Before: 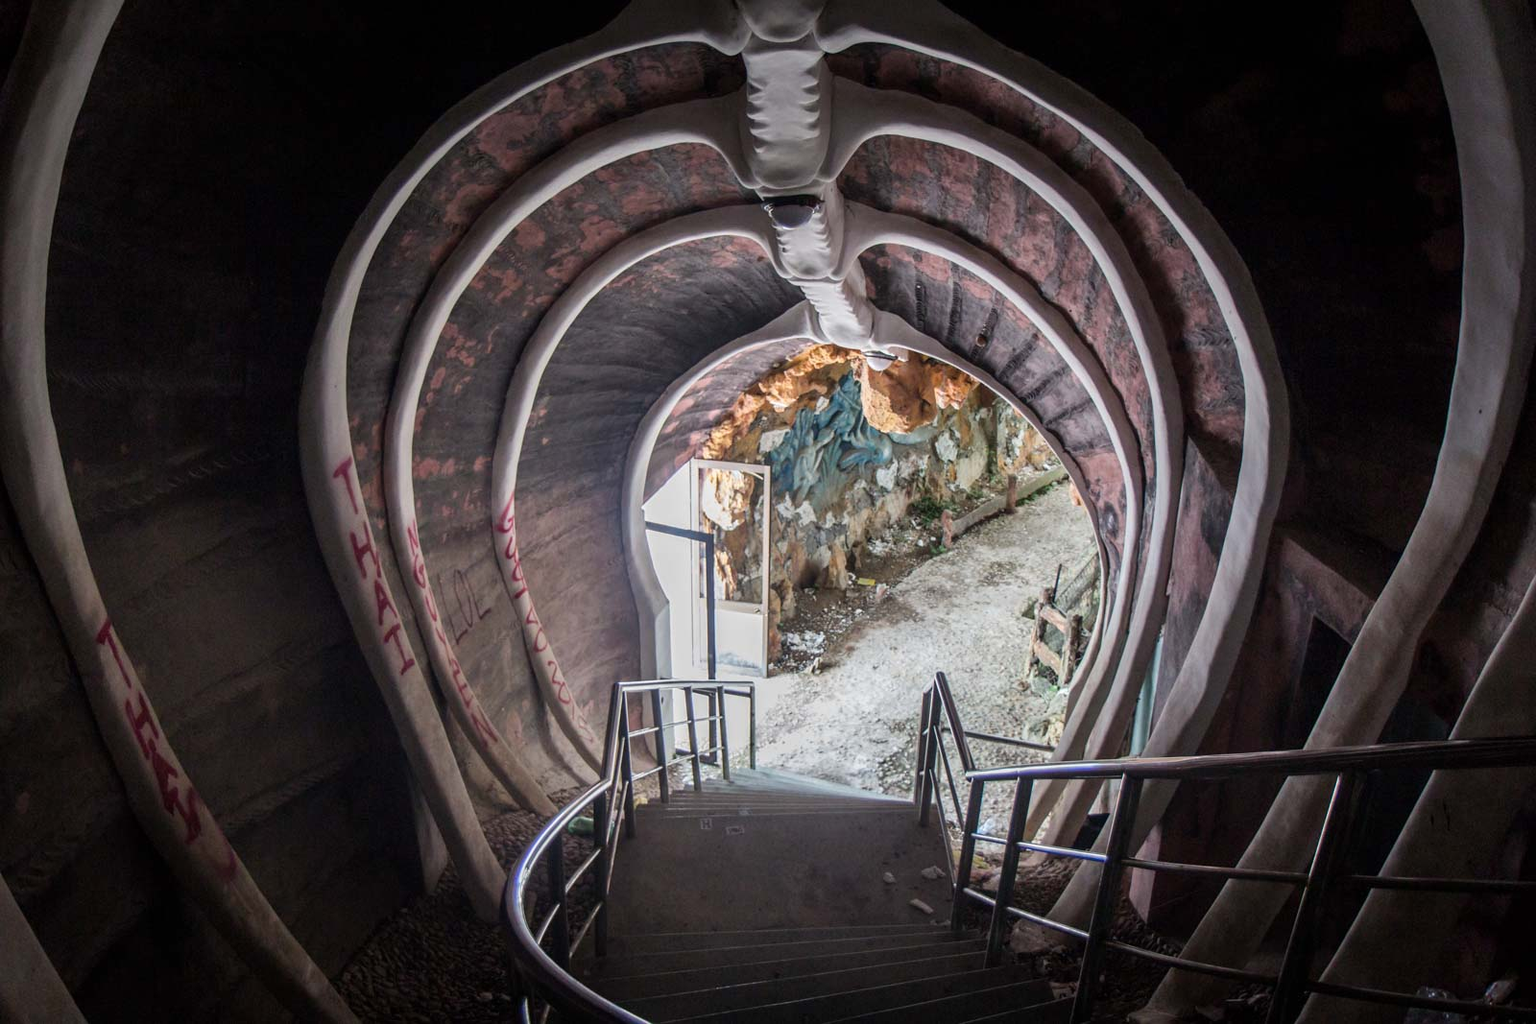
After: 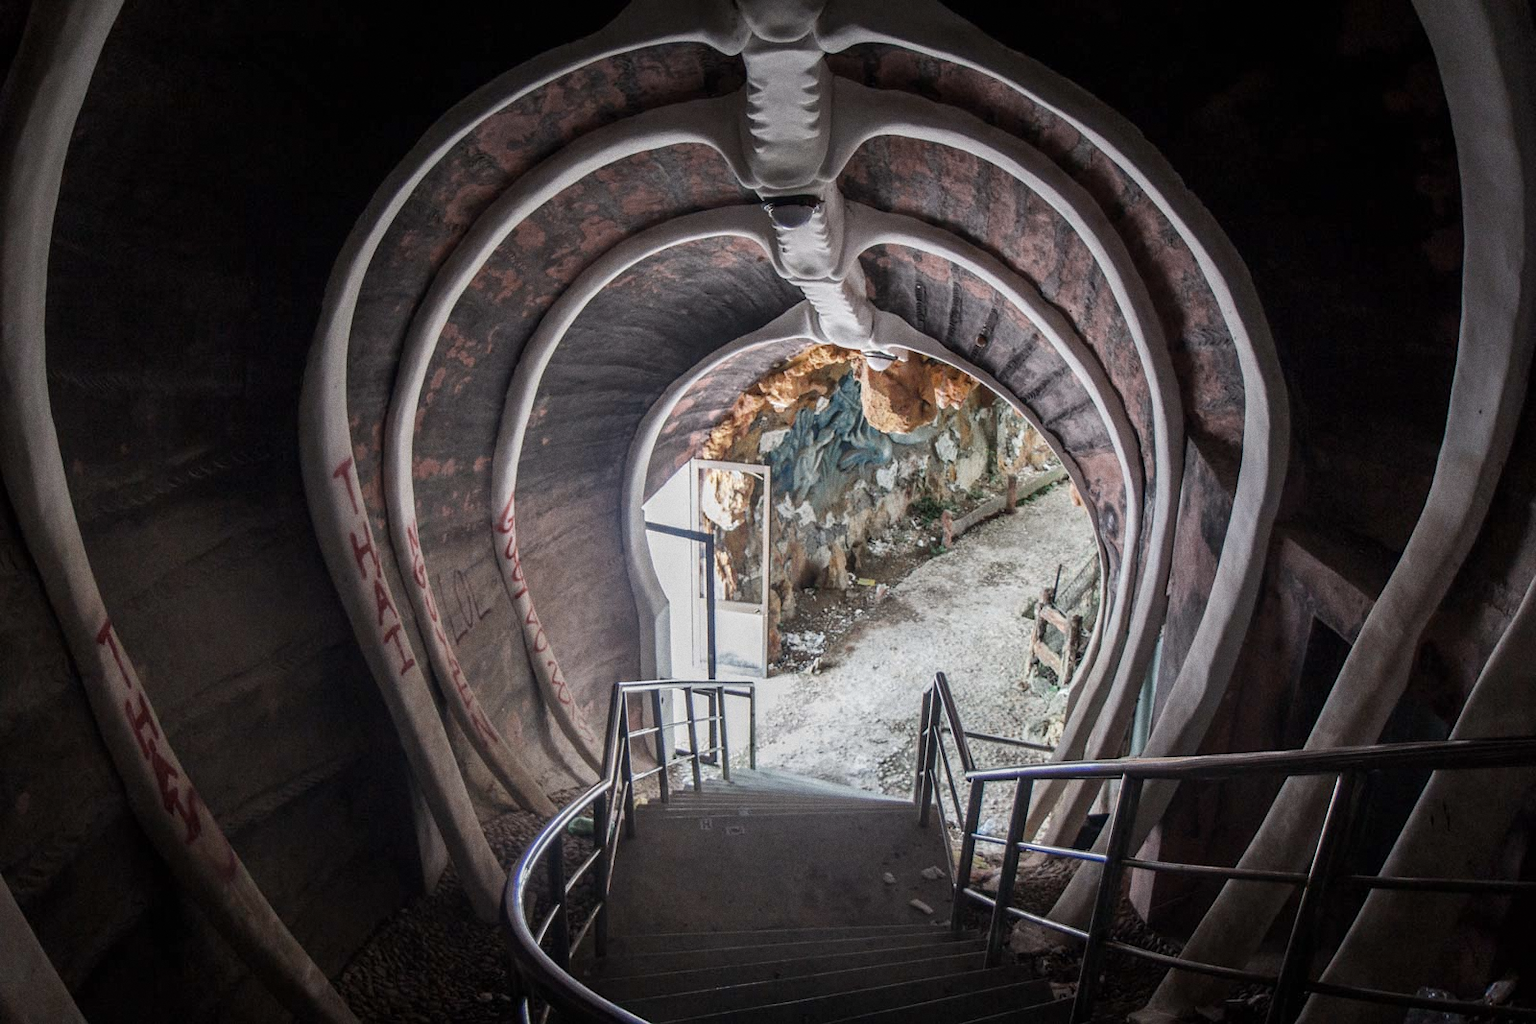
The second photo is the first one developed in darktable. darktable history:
color zones: curves: ch0 [(0, 0.5) (0.125, 0.4) (0.25, 0.5) (0.375, 0.4) (0.5, 0.4) (0.625, 0.35) (0.75, 0.35) (0.875, 0.5)]; ch1 [(0, 0.35) (0.125, 0.45) (0.25, 0.35) (0.375, 0.35) (0.5, 0.35) (0.625, 0.35) (0.75, 0.45) (0.875, 0.35)]; ch2 [(0, 0.6) (0.125, 0.5) (0.25, 0.5) (0.375, 0.6) (0.5, 0.6) (0.625, 0.5) (0.75, 0.5) (0.875, 0.5)]
grain: coarseness 7.08 ISO, strength 21.67%, mid-tones bias 59.58%
